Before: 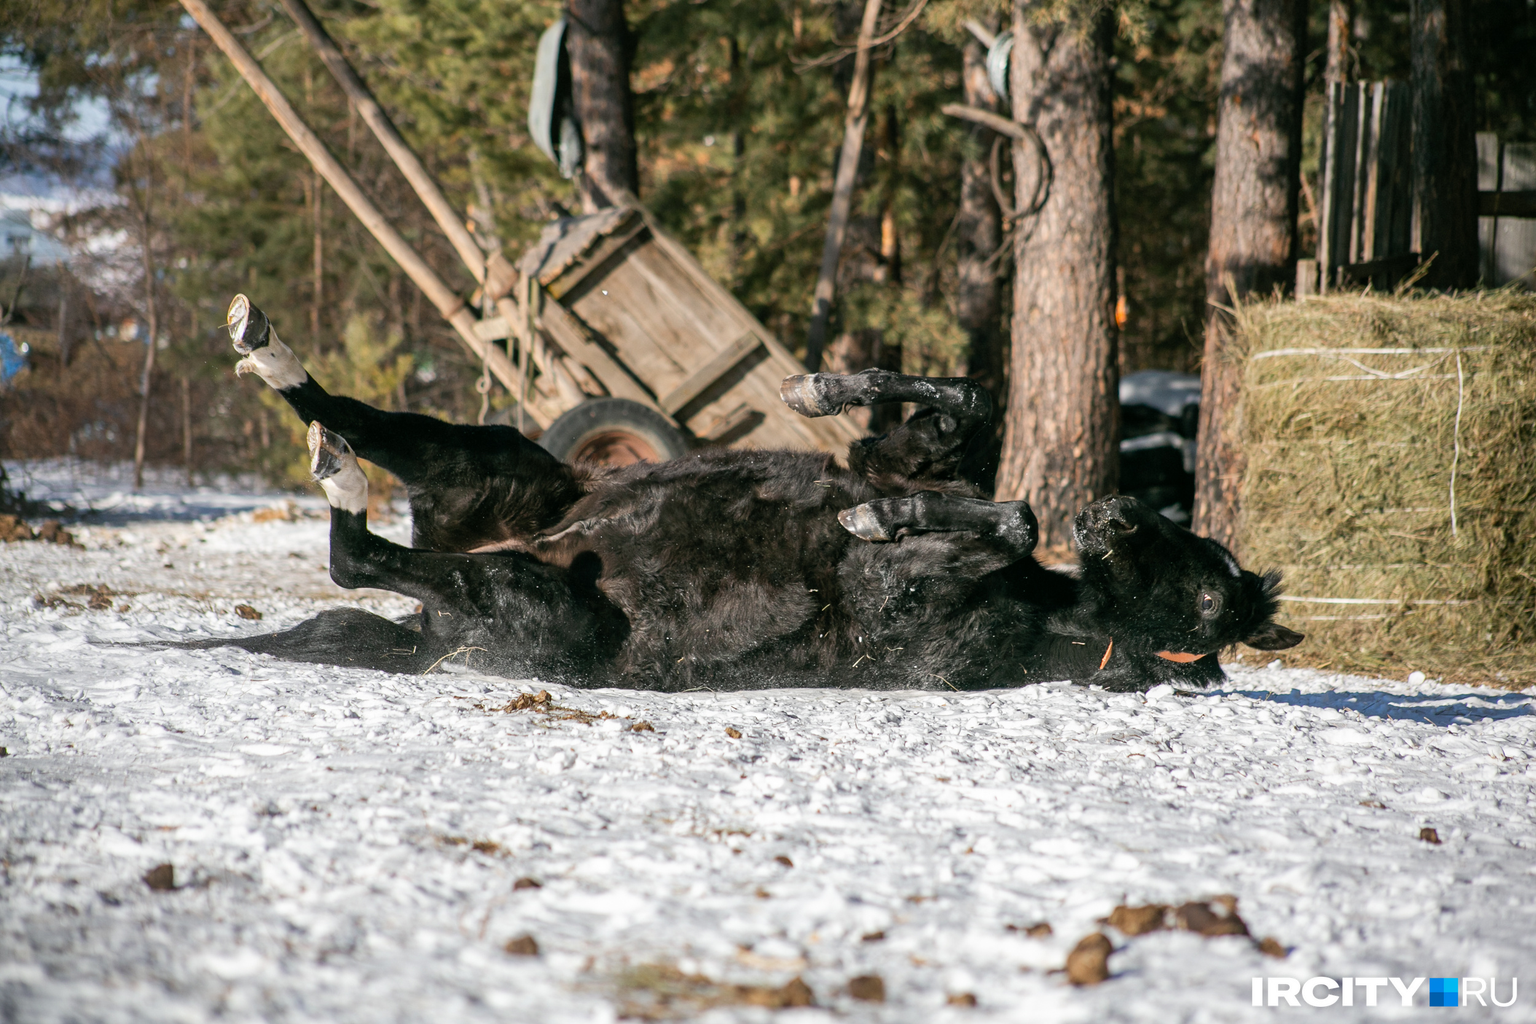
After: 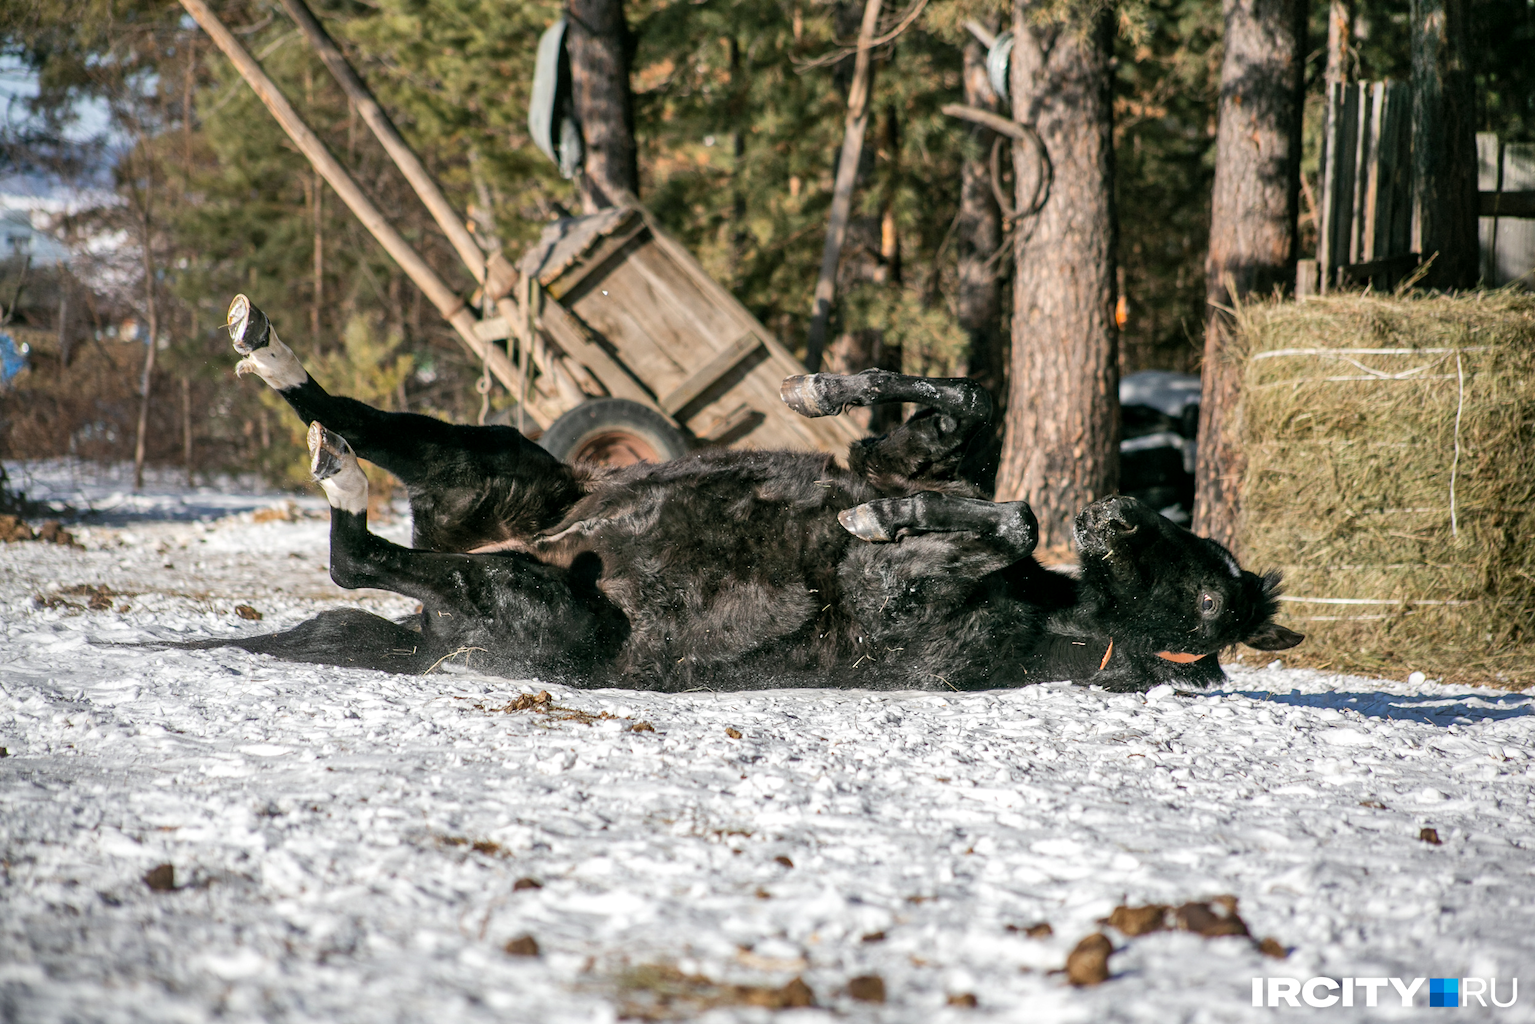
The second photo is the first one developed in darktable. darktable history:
shadows and highlights: shadows 52.34, highlights -28.23, soften with gaussian
local contrast: highlights 100%, shadows 100%, detail 120%, midtone range 0.2
